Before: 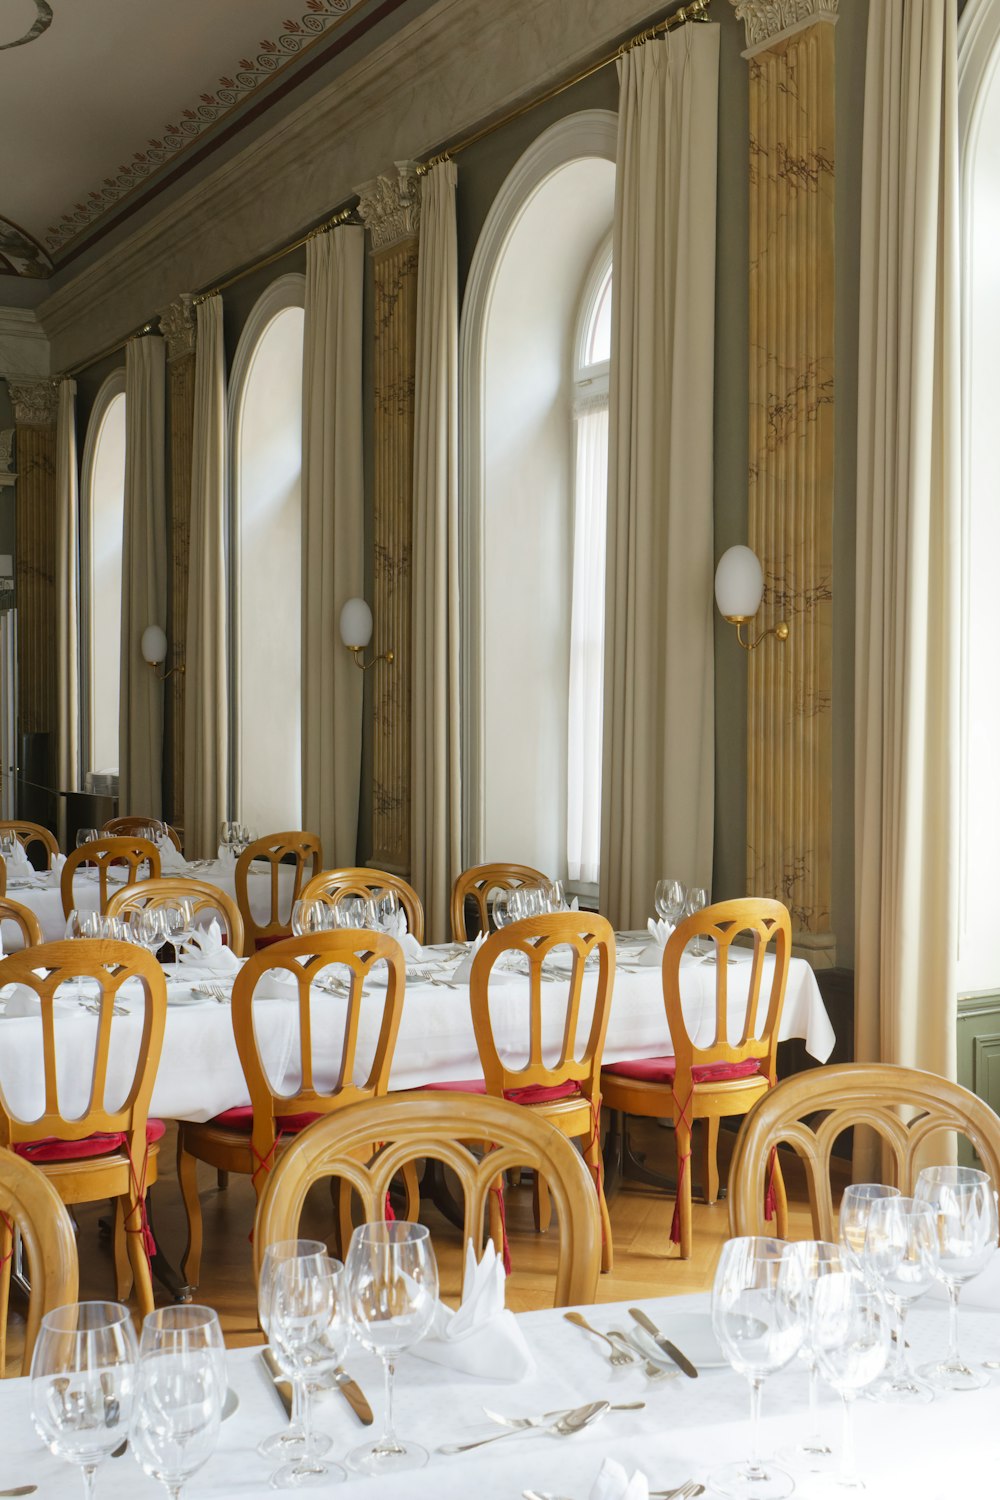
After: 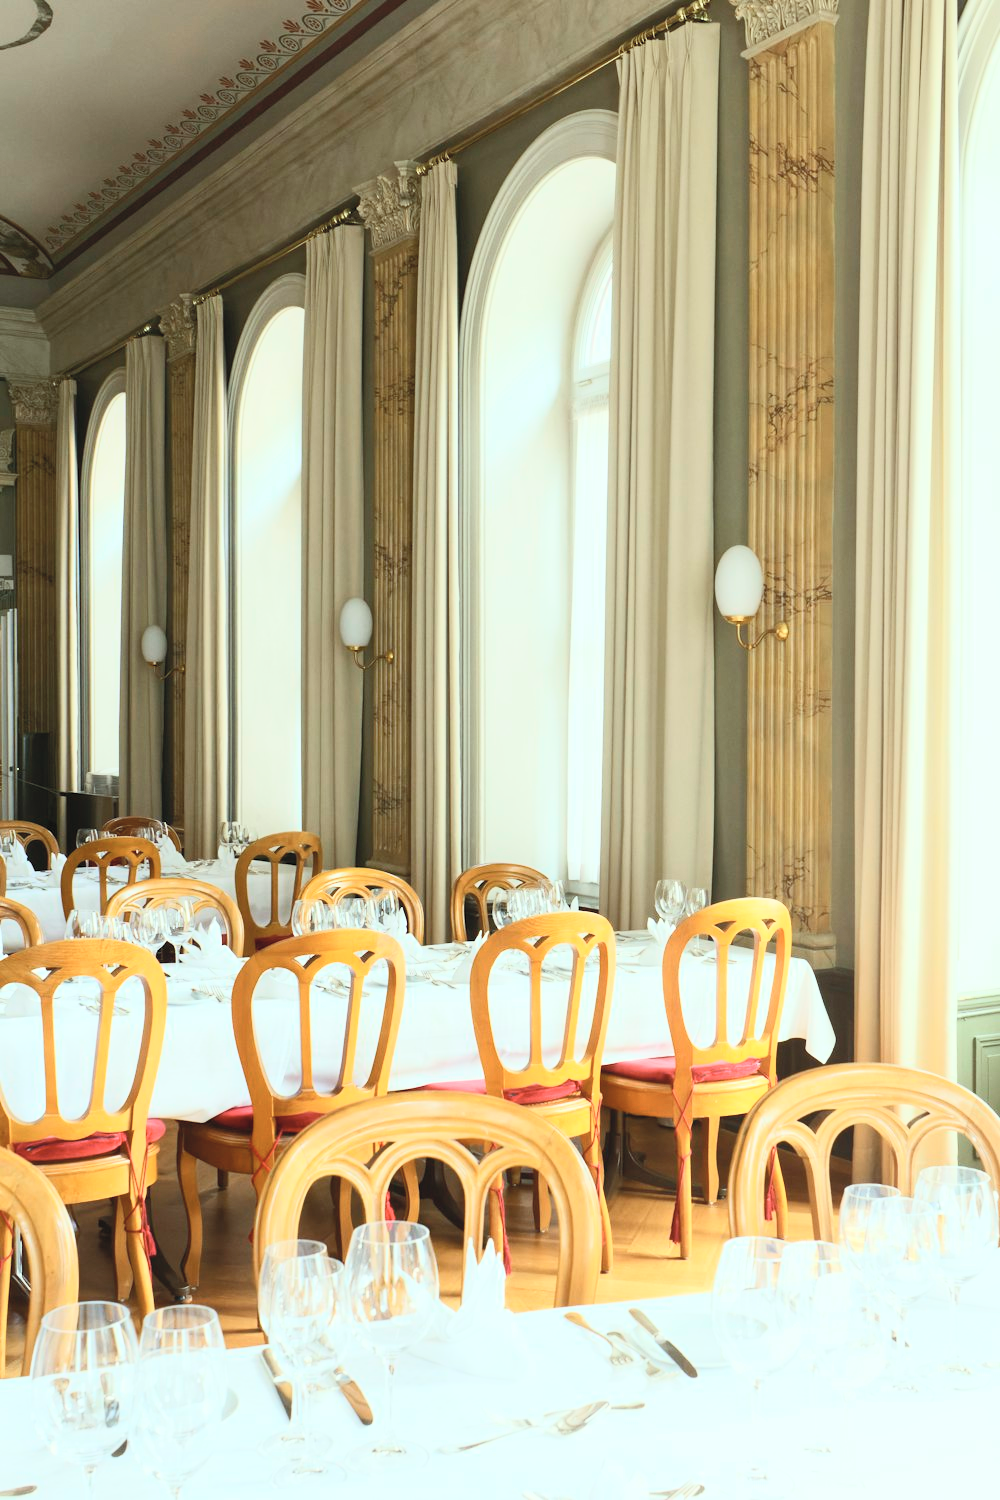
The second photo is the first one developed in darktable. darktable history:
color correction: highlights a* -6.69, highlights b* 0.49
contrast brightness saturation: contrast 0.39, brightness 0.53
